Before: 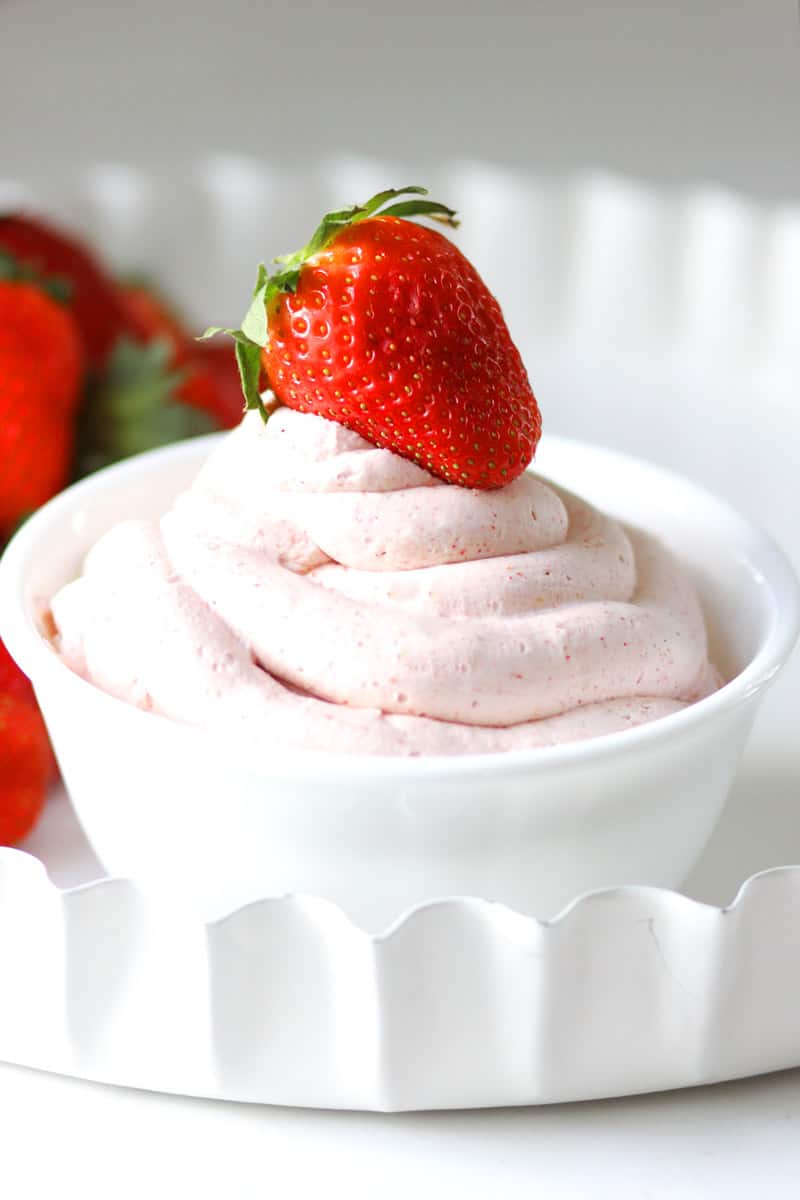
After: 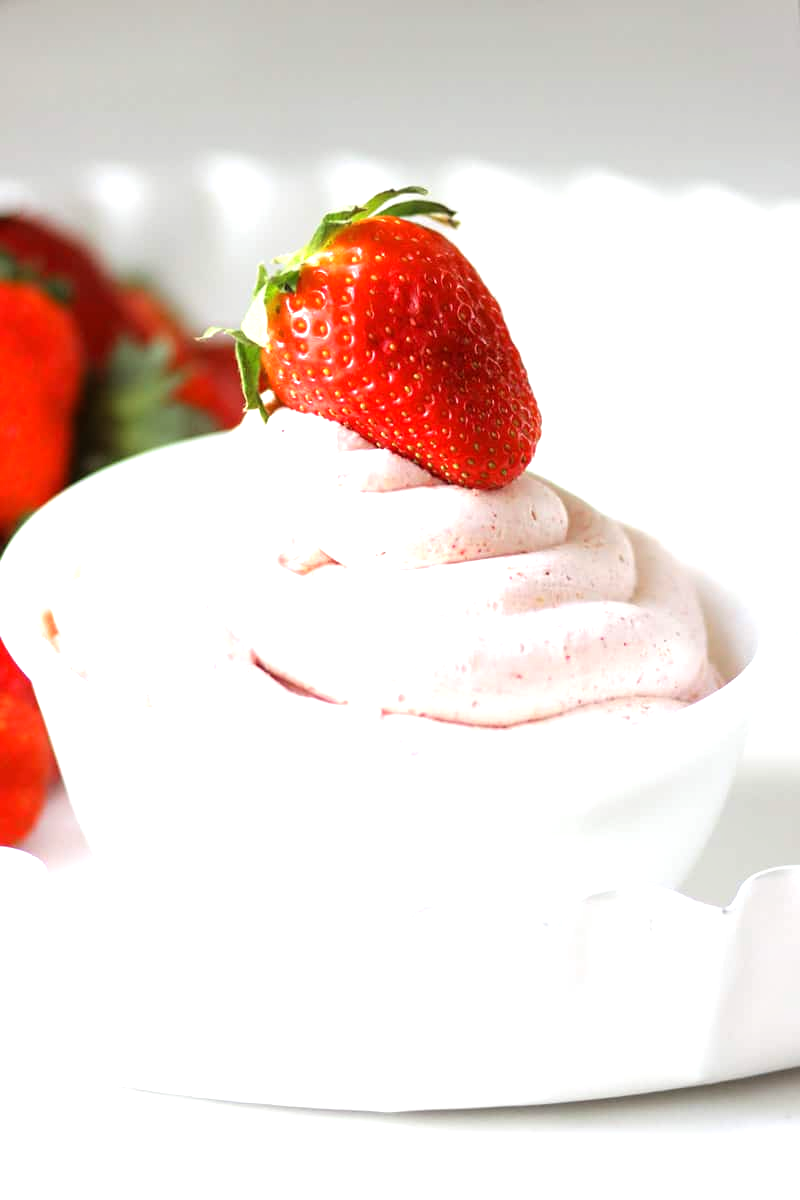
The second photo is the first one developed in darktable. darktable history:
tone equalizer: -8 EV -0.72 EV, -7 EV -0.713 EV, -6 EV -0.619 EV, -5 EV -0.373 EV, -3 EV 0.399 EV, -2 EV 0.6 EV, -1 EV 0.678 EV, +0 EV 0.755 EV, mask exposure compensation -0.494 EV
